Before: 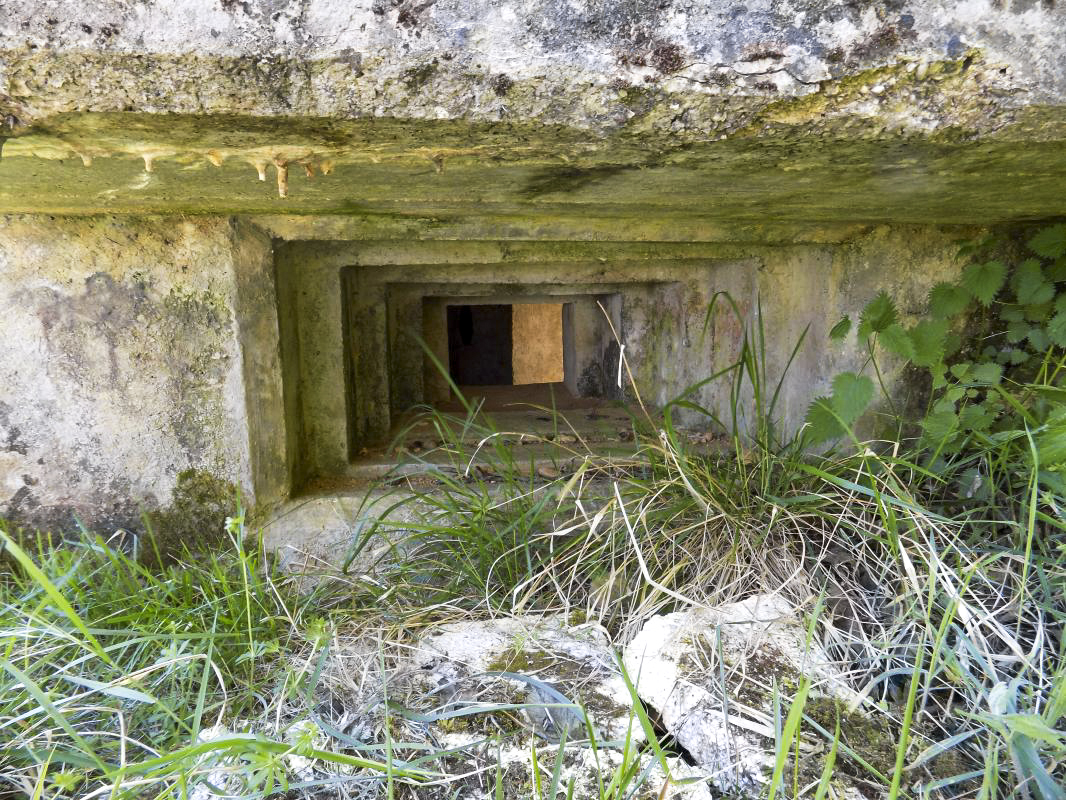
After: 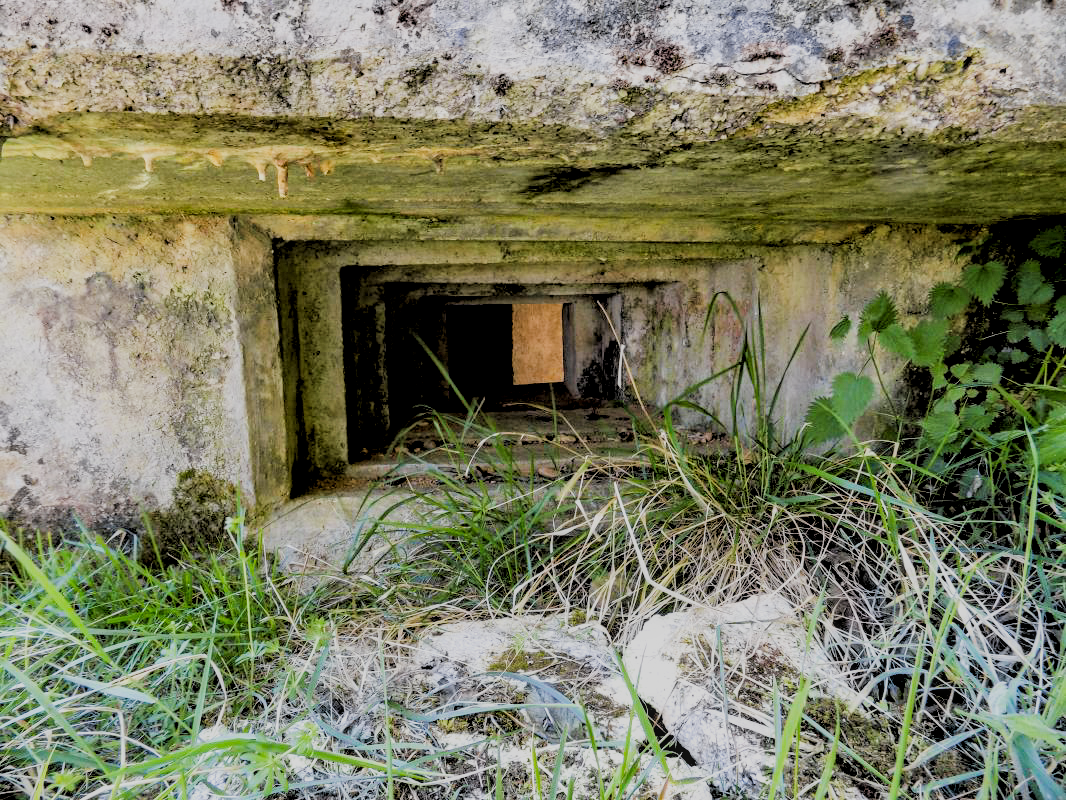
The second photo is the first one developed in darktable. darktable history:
rgb levels: levels [[0.029, 0.461, 0.922], [0, 0.5, 1], [0, 0.5, 1]]
local contrast: on, module defaults
filmic rgb: black relative exposure -6.82 EV, white relative exposure 5.89 EV, hardness 2.71
